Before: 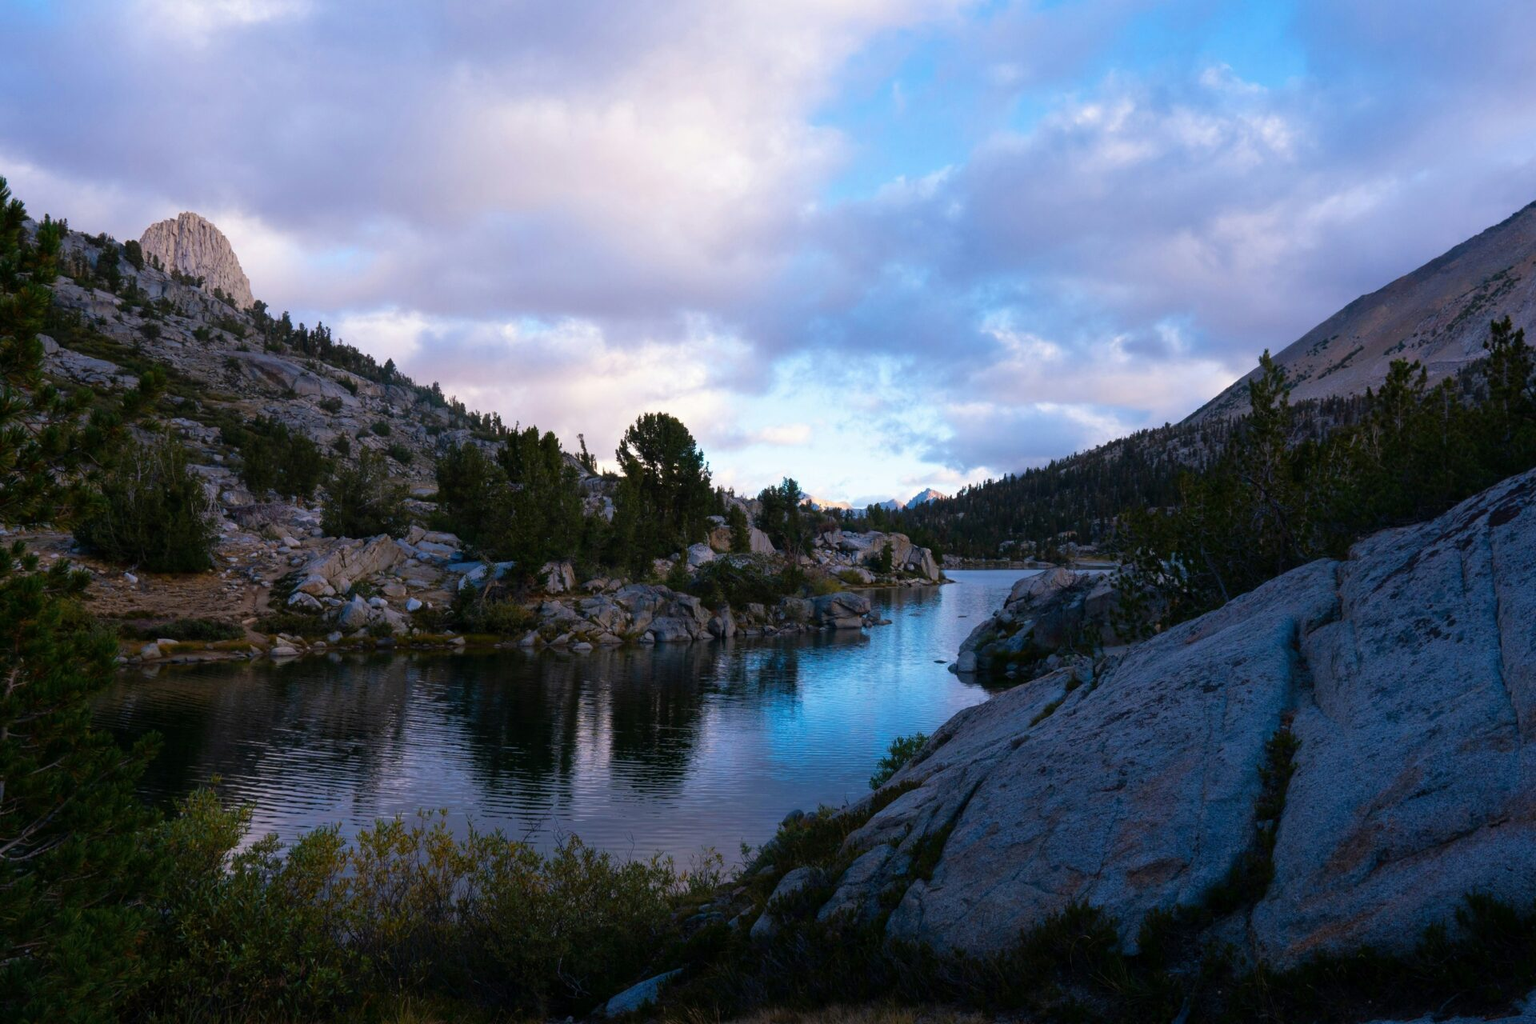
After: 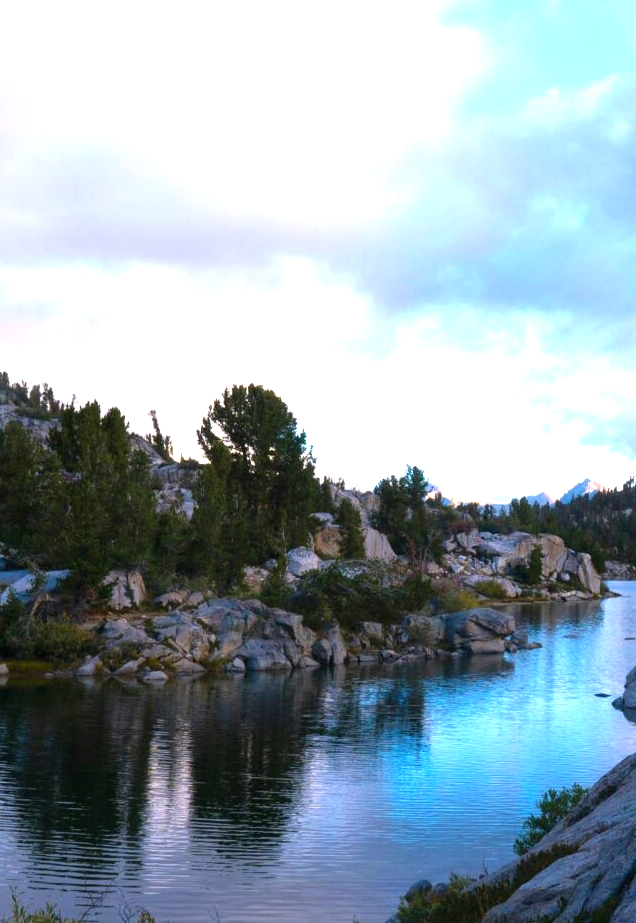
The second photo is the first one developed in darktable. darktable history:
exposure: black level correction 0, exposure 1 EV, compensate exposure bias true, compensate highlight preservation false
crop and rotate: left 29.848%, top 10.379%, right 37.025%, bottom 17.45%
tone equalizer: on, module defaults
